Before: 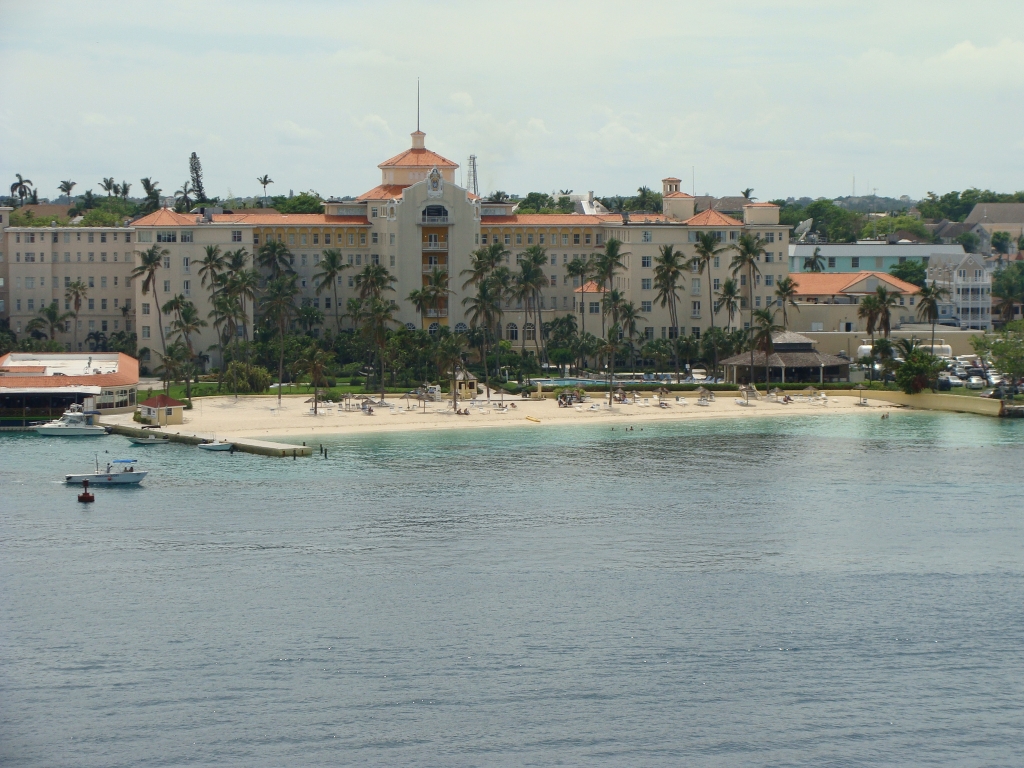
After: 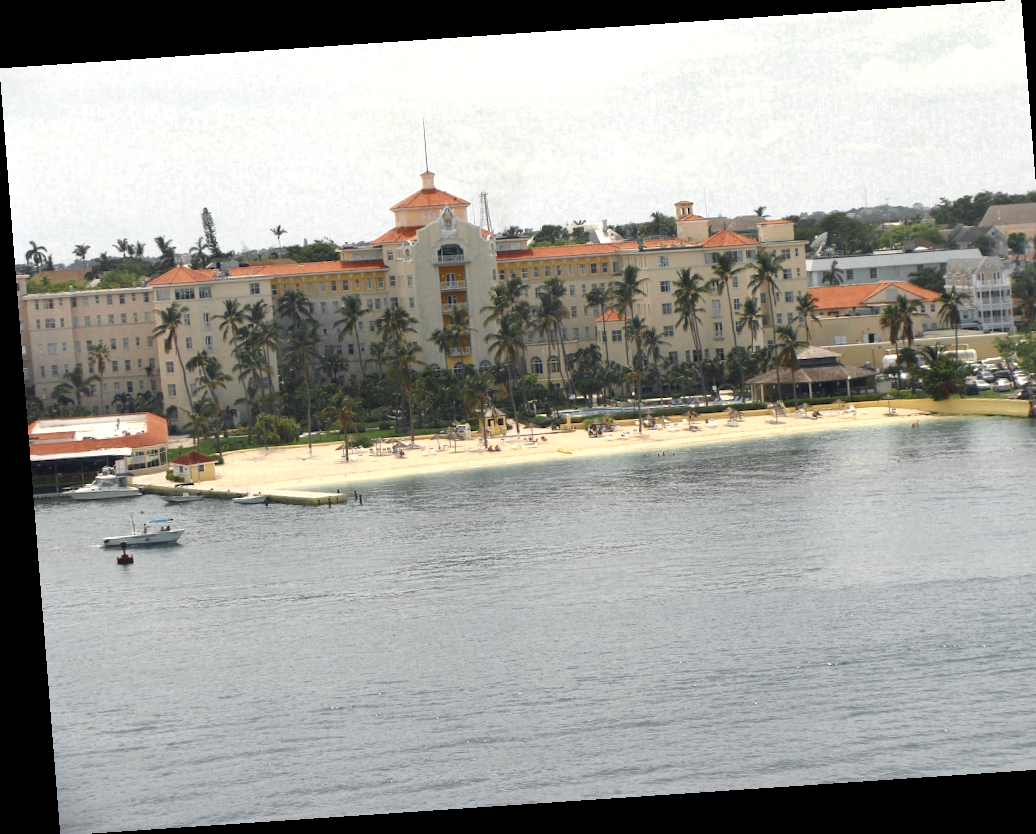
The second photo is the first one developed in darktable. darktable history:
rotate and perspective: rotation -4.2°, shear 0.006, automatic cropping off
color correction: highlights a* 3.22, highlights b* 1.93, saturation 1.19
color zones: curves: ch0 [(0.035, 0.242) (0.25, 0.5) (0.384, 0.214) (0.488, 0.255) (0.75, 0.5)]; ch1 [(0.063, 0.379) (0.25, 0.5) (0.354, 0.201) (0.489, 0.085) (0.729, 0.271)]; ch2 [(0.25, 0.5) (0.38, 0.517) (0.442, 0.51) (0.735, 0.456)]
exposure: exposure 0.661 EV, compensate highlight preservation false
crop: right 4.126%, bottom 0.031%
